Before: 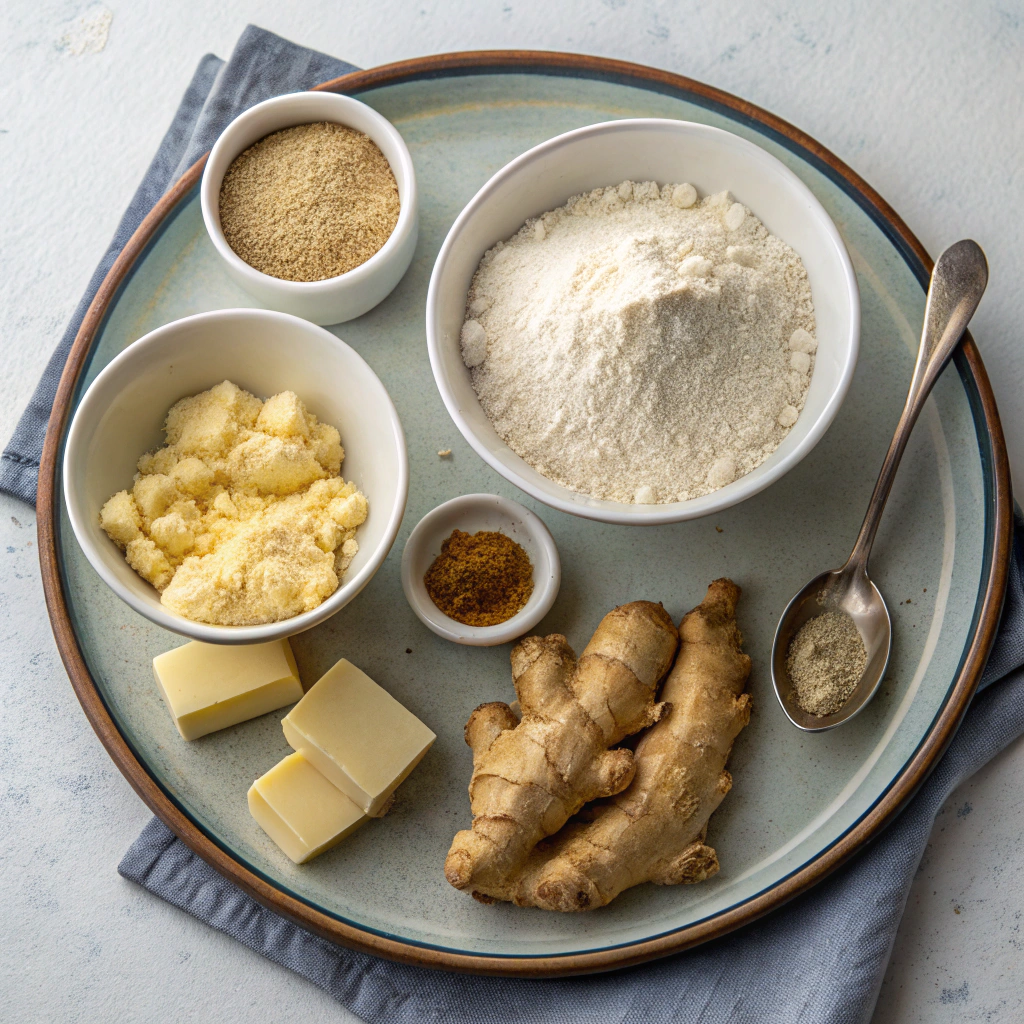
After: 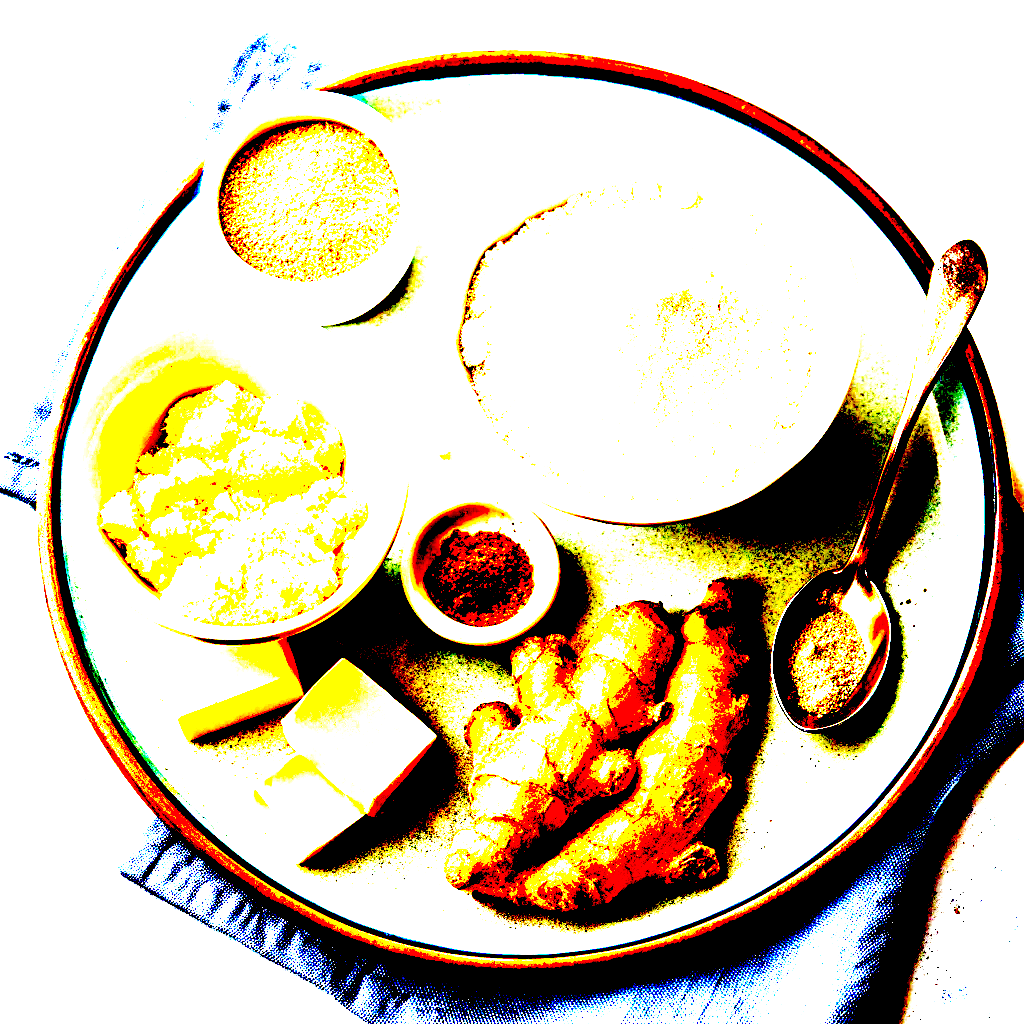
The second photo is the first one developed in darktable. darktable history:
exposure: black level correction 0.099, exposure 3.041 EV, compensate highlight preservation false
